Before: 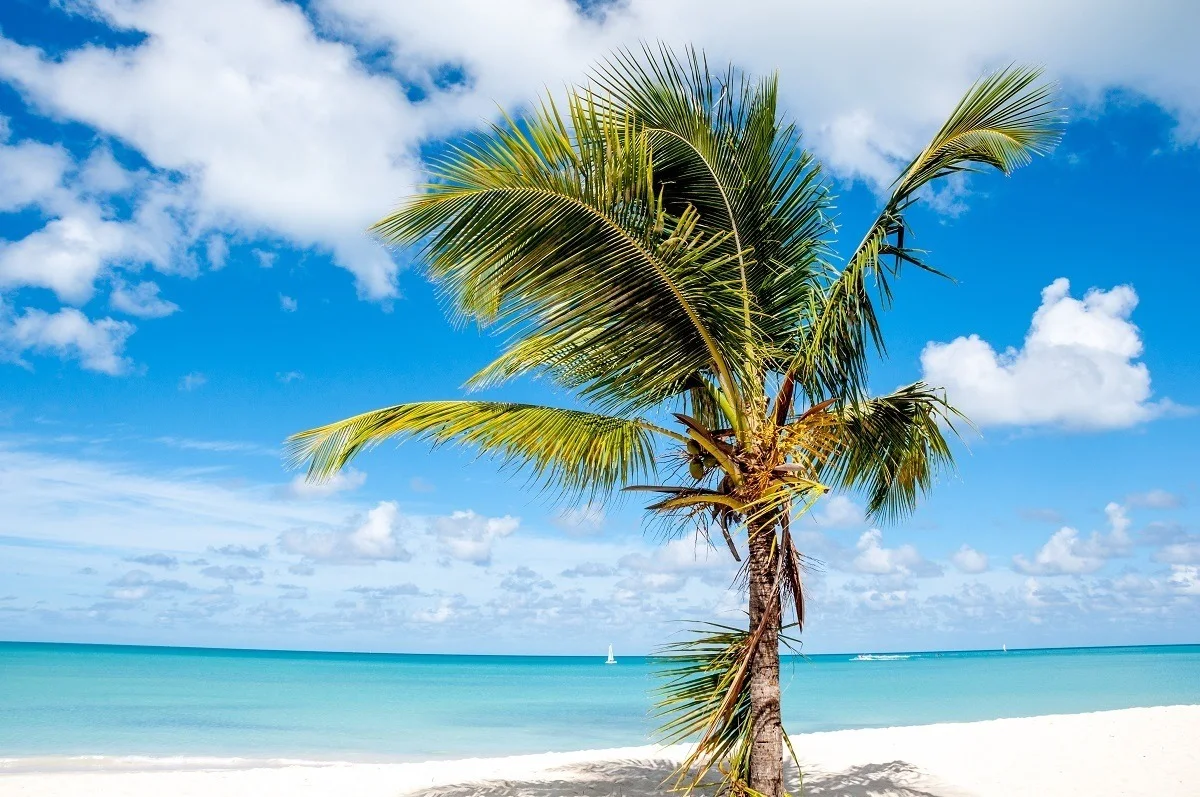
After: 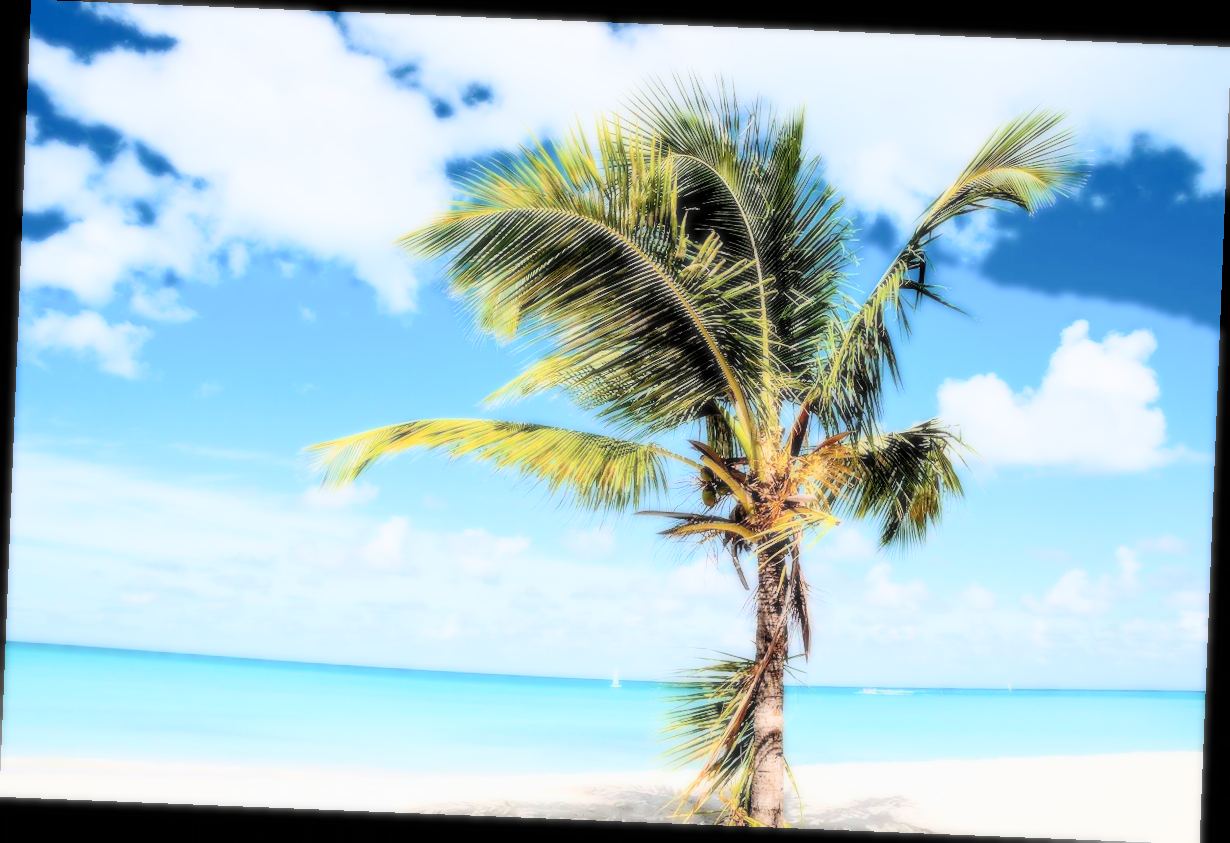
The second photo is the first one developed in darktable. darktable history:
bloom: size 0%, threshold 54.82%, strength 8.31%
filmic rgb: black relative exposure -7.65 EV, white relative exposure 4.56 EV, hardness 3.61, contrast 1.05
rotate and perspective: rotation 2.27°, automatic cropping off
